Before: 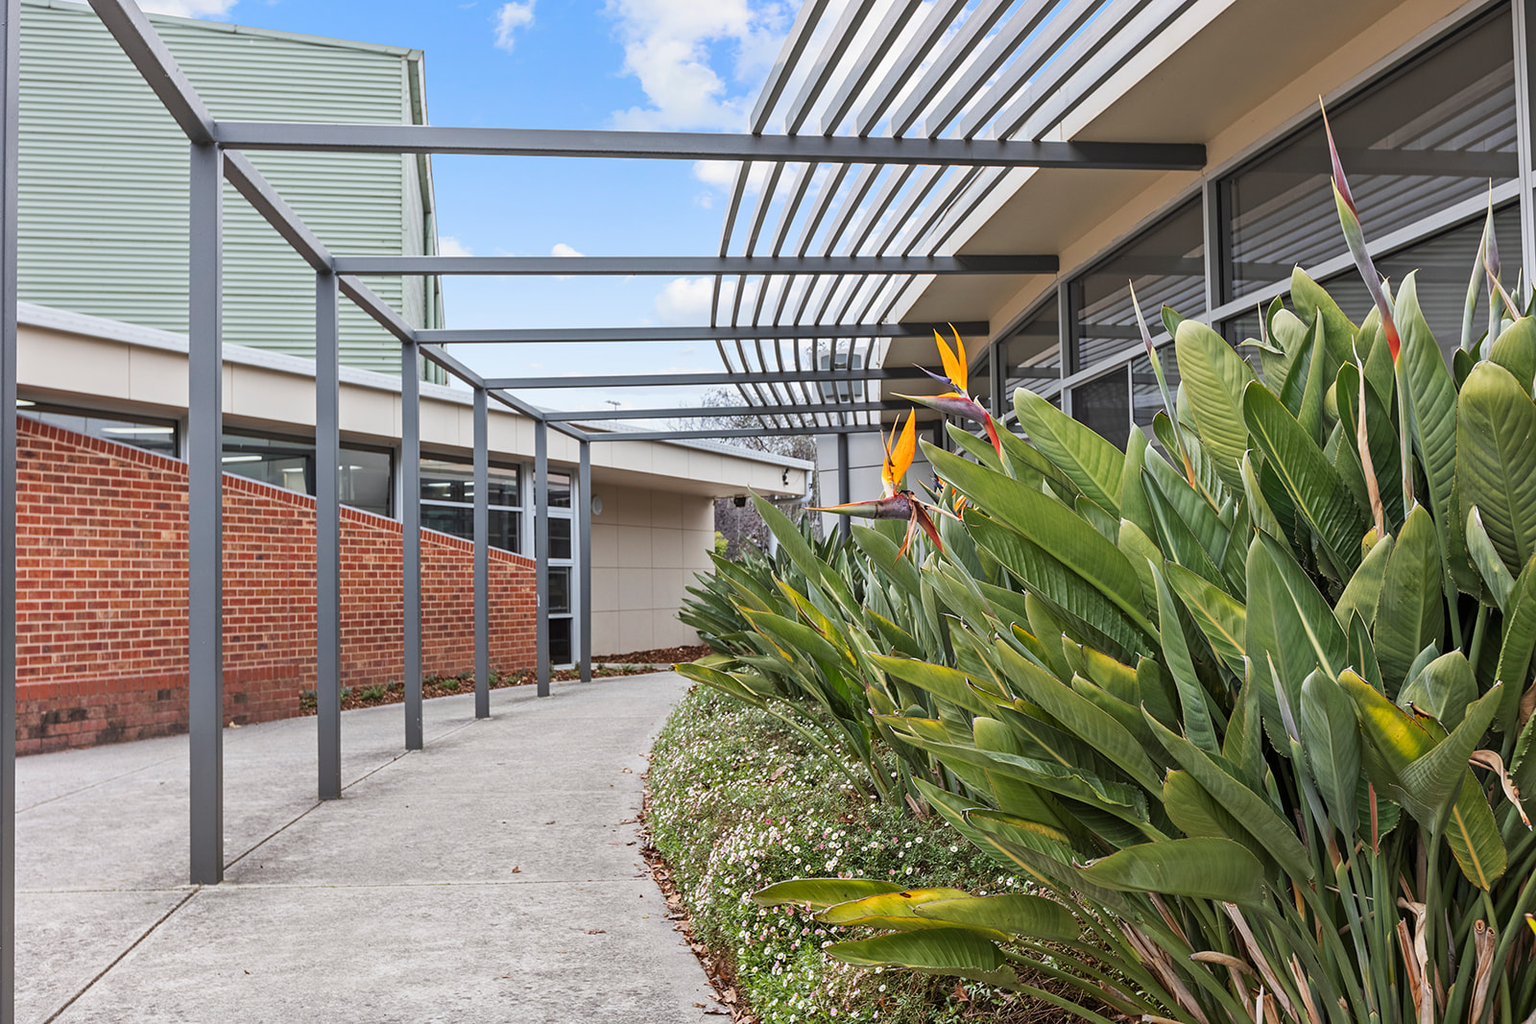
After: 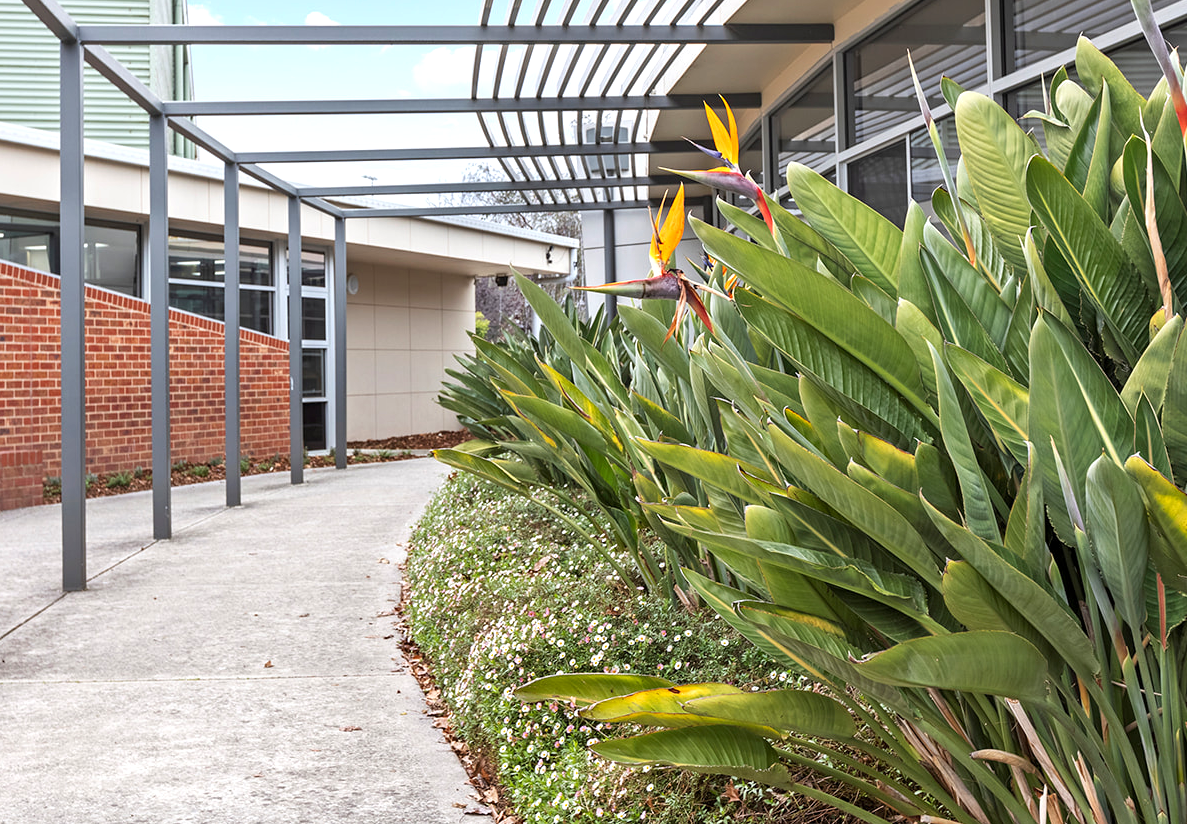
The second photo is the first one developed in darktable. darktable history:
crop: left 16.833%, top 22.698%, right 8.941%
exposure: black level correction 0.001, exposure 0.499 EV, compensate highlight preservation false
